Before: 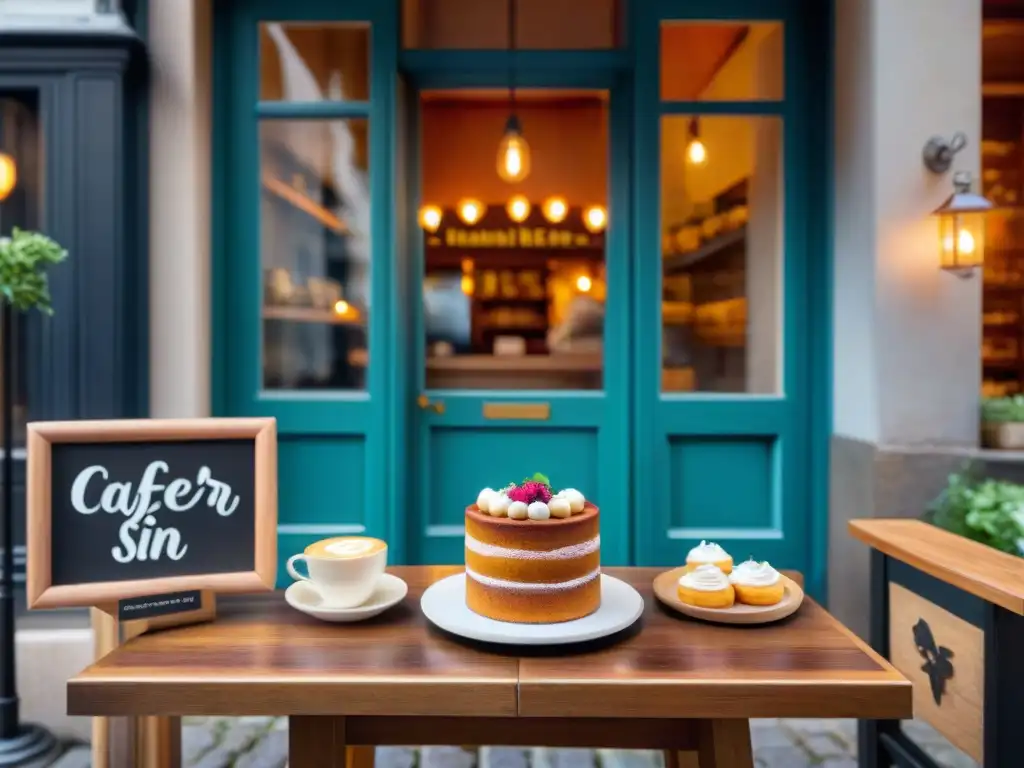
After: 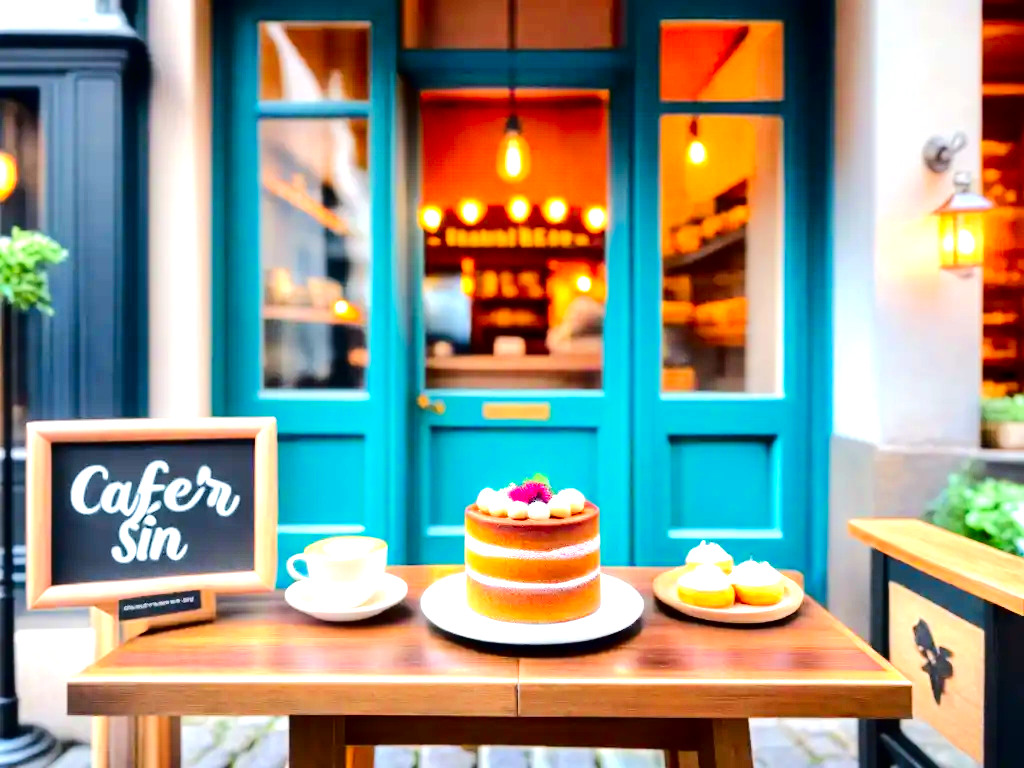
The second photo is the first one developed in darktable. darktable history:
contrast brightness saturation: contrast 0.132, brightness -0.24, saturation 0.139
tone equalizer: -7 EV 0.141 EV, -6 EV 0.603 EV, -5 EV 1.13 EV, -4 EV 1.3 EV, -3 EV 1.15 EV, -2 EV 0.6 EV, -1 EV 0.157 EV, edges refinement/feathering 500, mask exposure compensation -1.57 EV, preserve details no
exposure: black level correction 0, exposure 1.122 EV, compensate highlight preservation false
